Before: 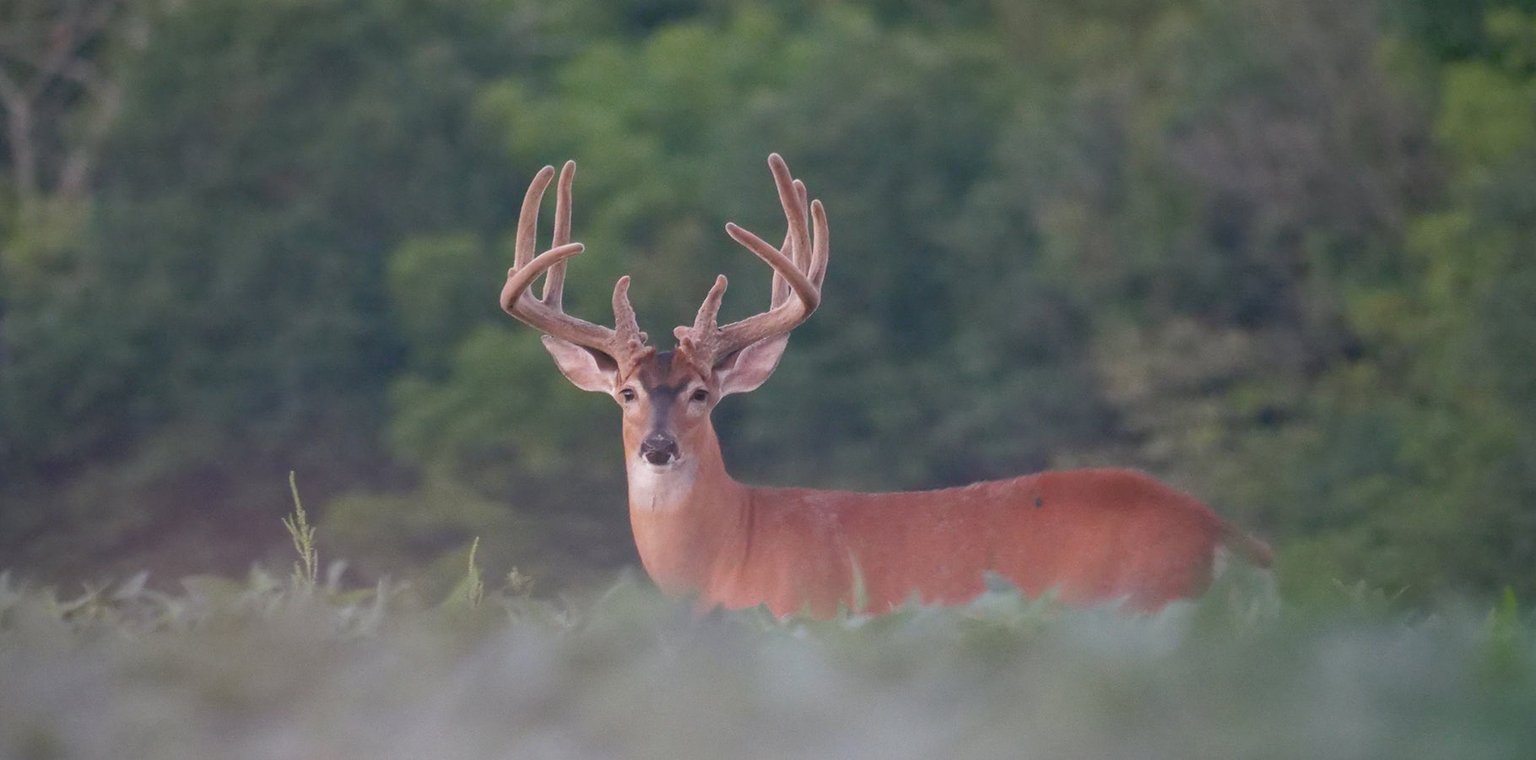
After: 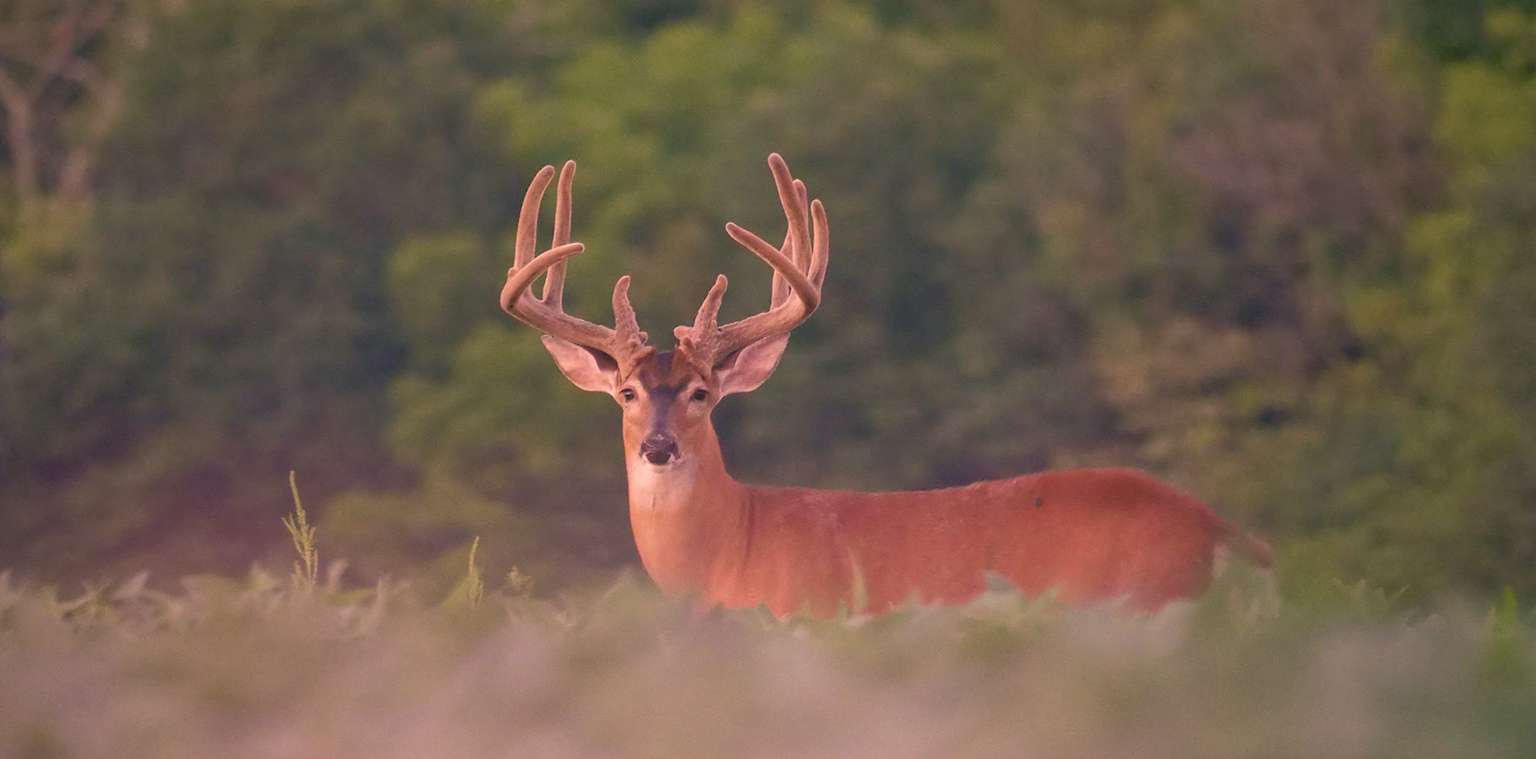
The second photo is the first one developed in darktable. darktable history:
velvia: on, module defaults
color correction: highlights a* 17.88, highlights b* 18.79
